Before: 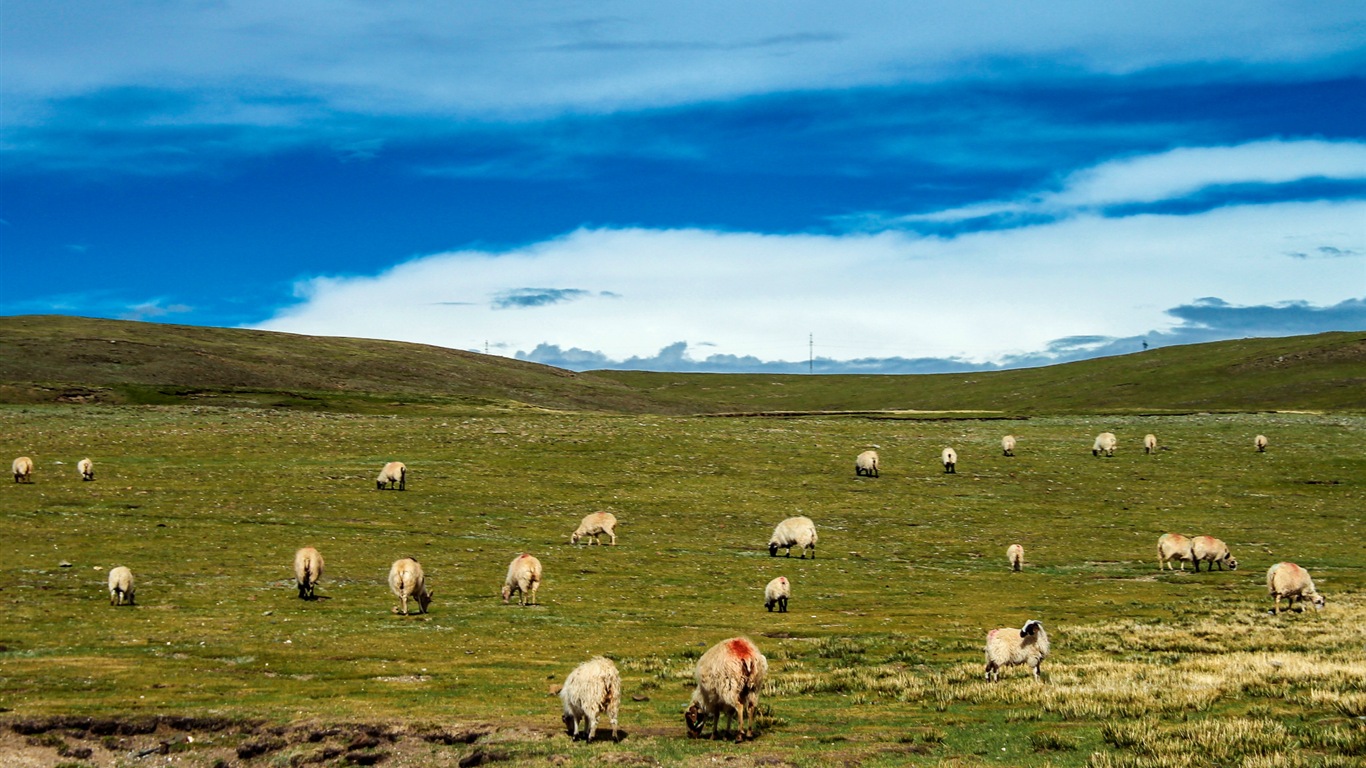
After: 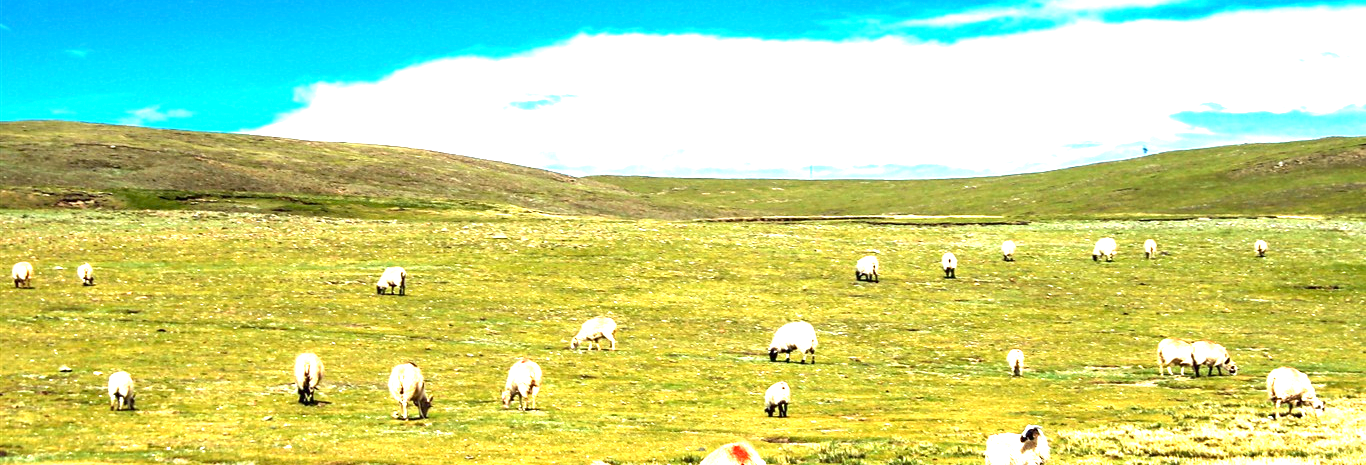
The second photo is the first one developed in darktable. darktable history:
crop and rotate: top 25.407%, bottom 14.005%
exposure: exposure 2.225 EV, compensate highlight preservation false
tone equalizer: on, module defaults
